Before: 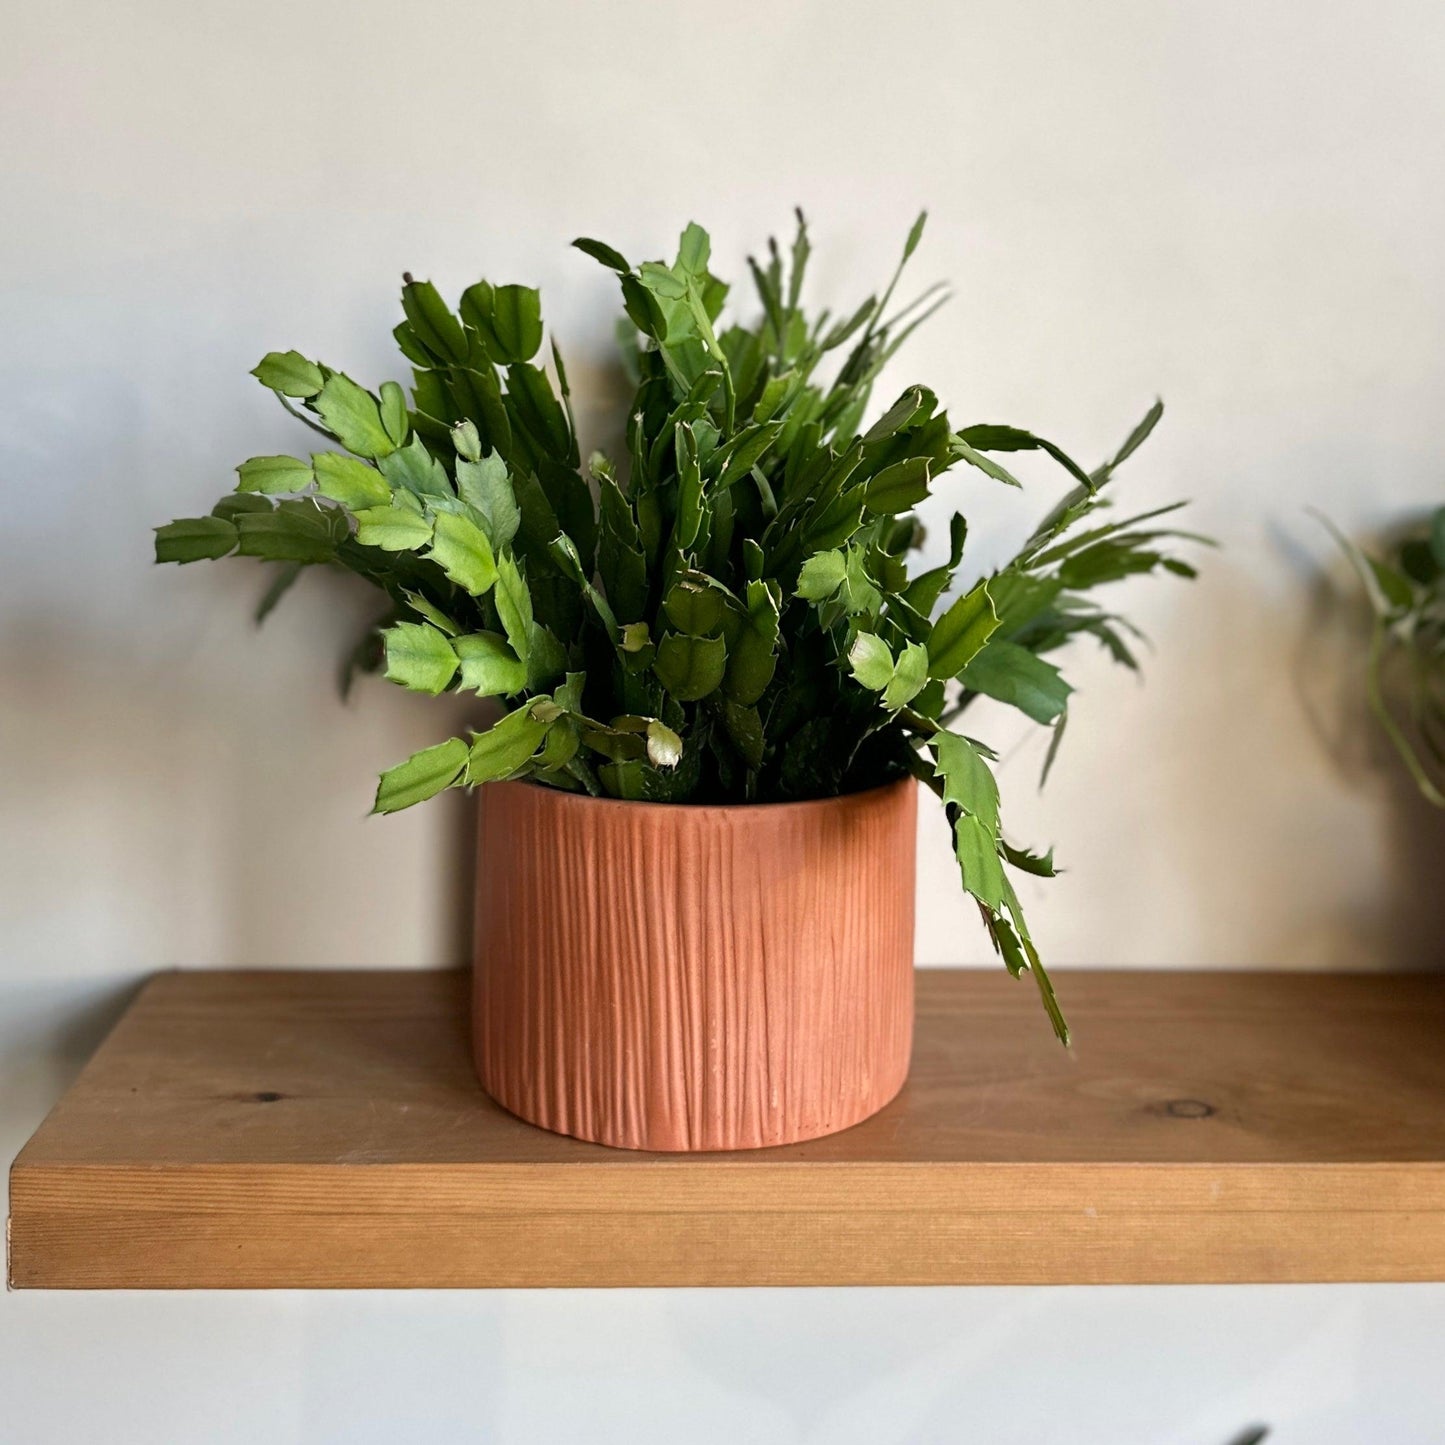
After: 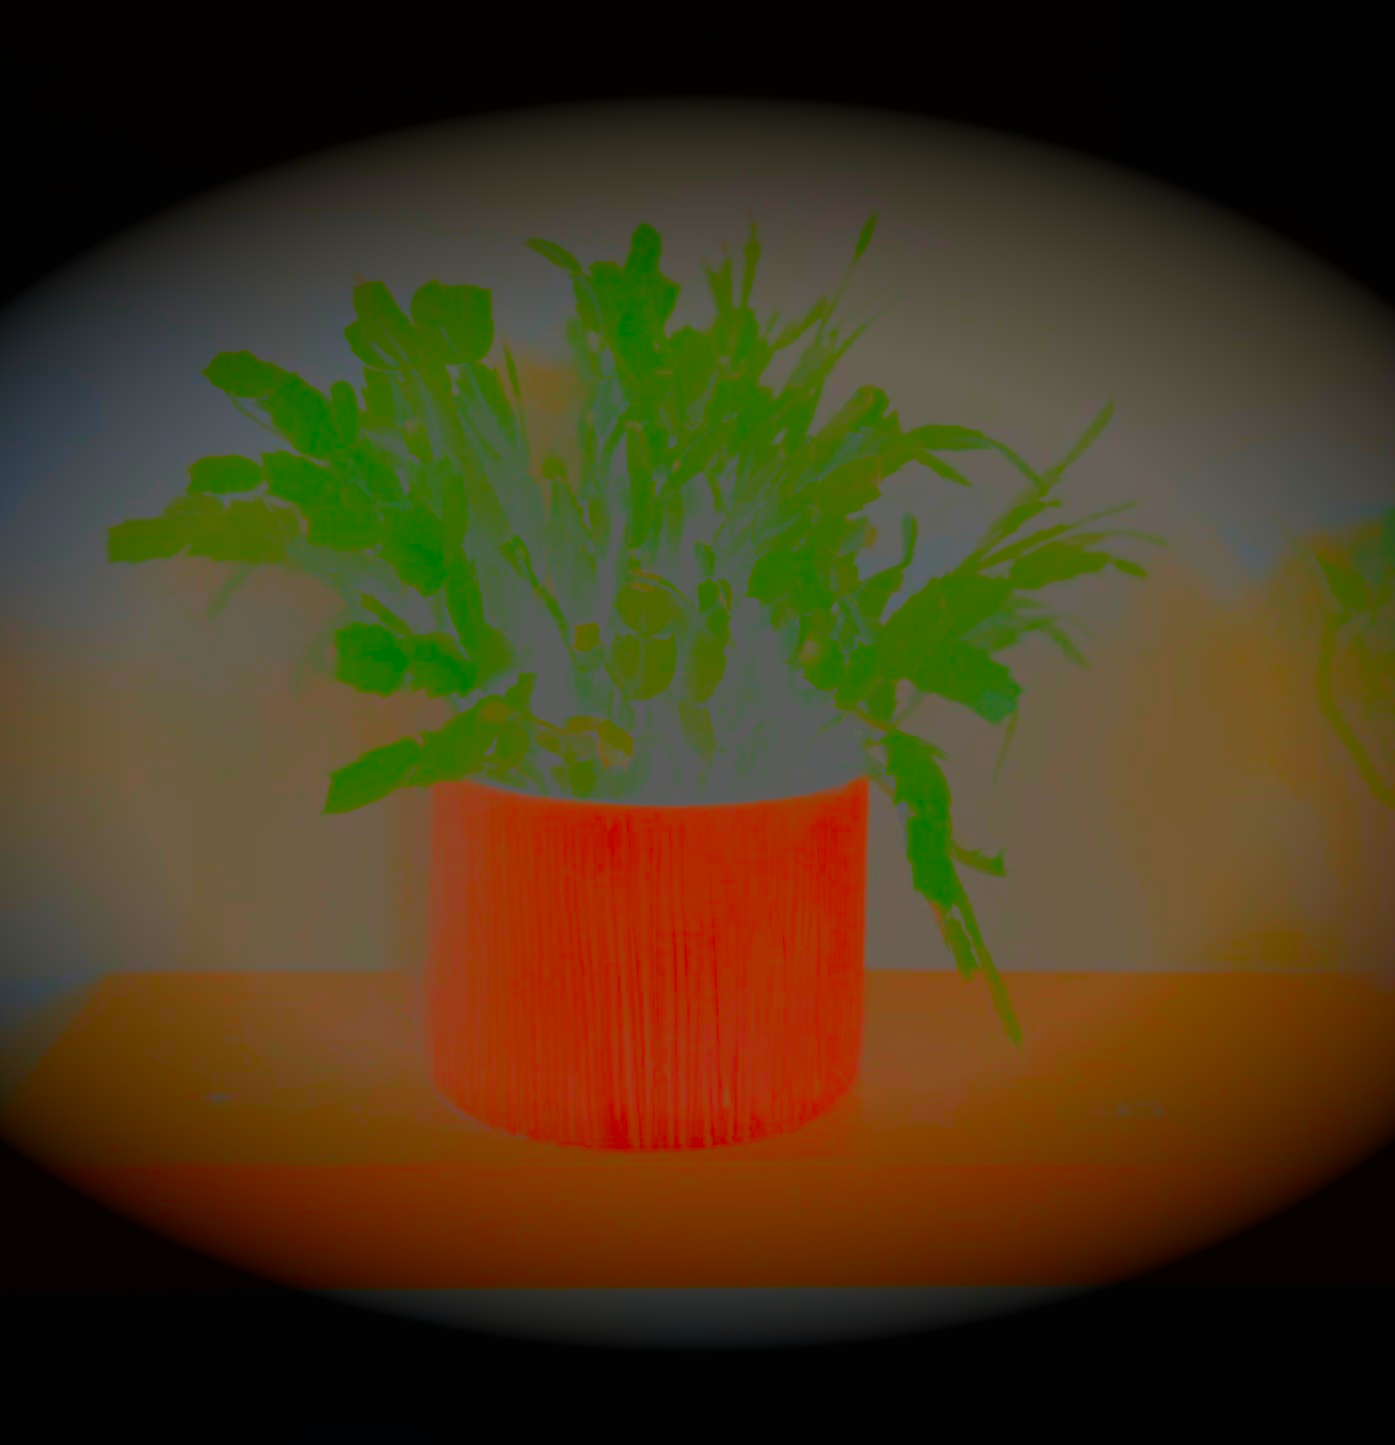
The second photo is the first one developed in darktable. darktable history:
vignetting: fall-off start 79.28%, brightness -0.994, saturation 0.491, width/height ratio 1.326, unbound false
crop and rotate: left 3.439%
contrast brightness saturation: contrast -0.976, brightness -0.159, saturation 0.738
